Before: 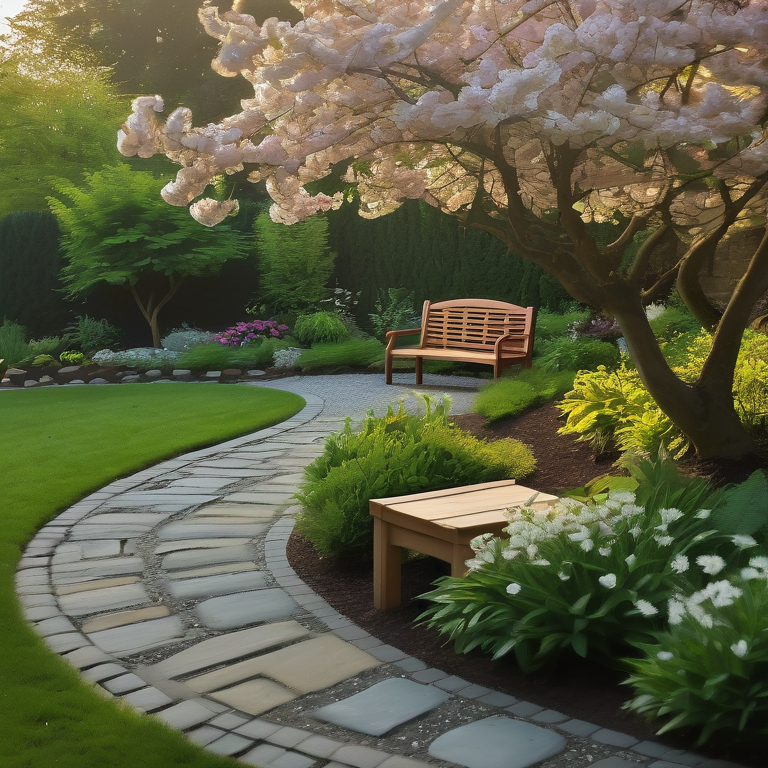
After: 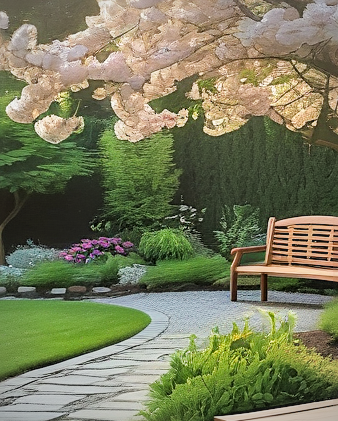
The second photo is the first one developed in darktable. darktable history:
filmic rgb: black relative exposure -7.65 EV, white relative exposure 4.56 EV, hardness 3.61
crop: left 20.248%, top 10.86%, right 35.675%, bottom 34.321%
local contrast: on, module defaults
exposure: black level correction 0, exposure 1 EV, compensate exposure bias true, compensate highlight preservation false
vignetting: fall-off radius 60.92%
sharpen: on, module defaults
